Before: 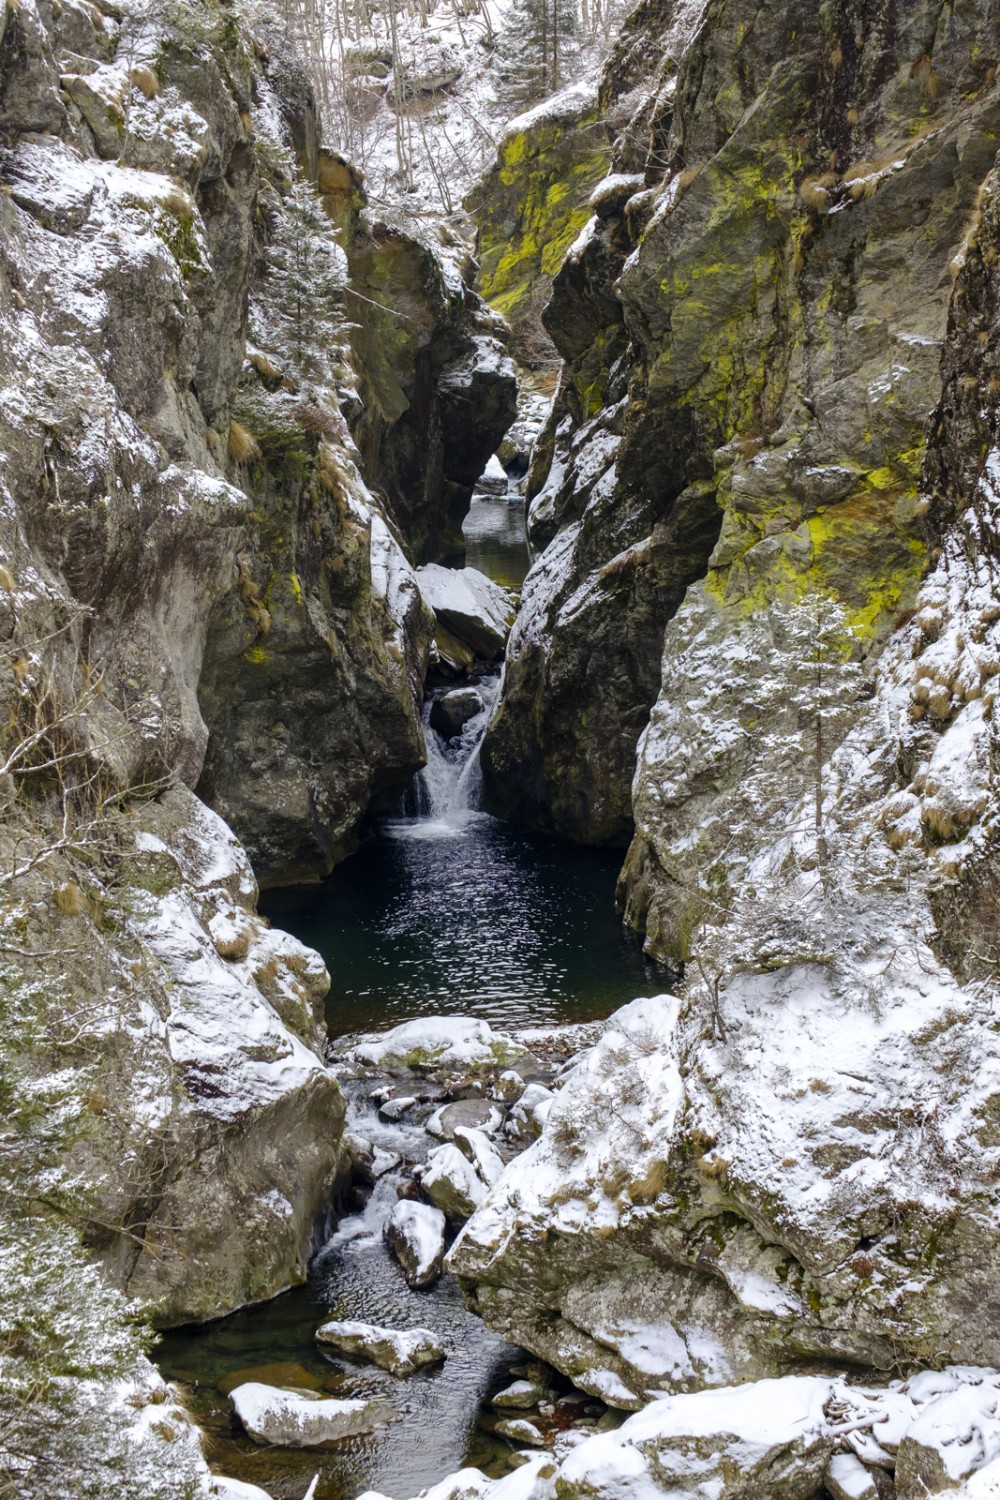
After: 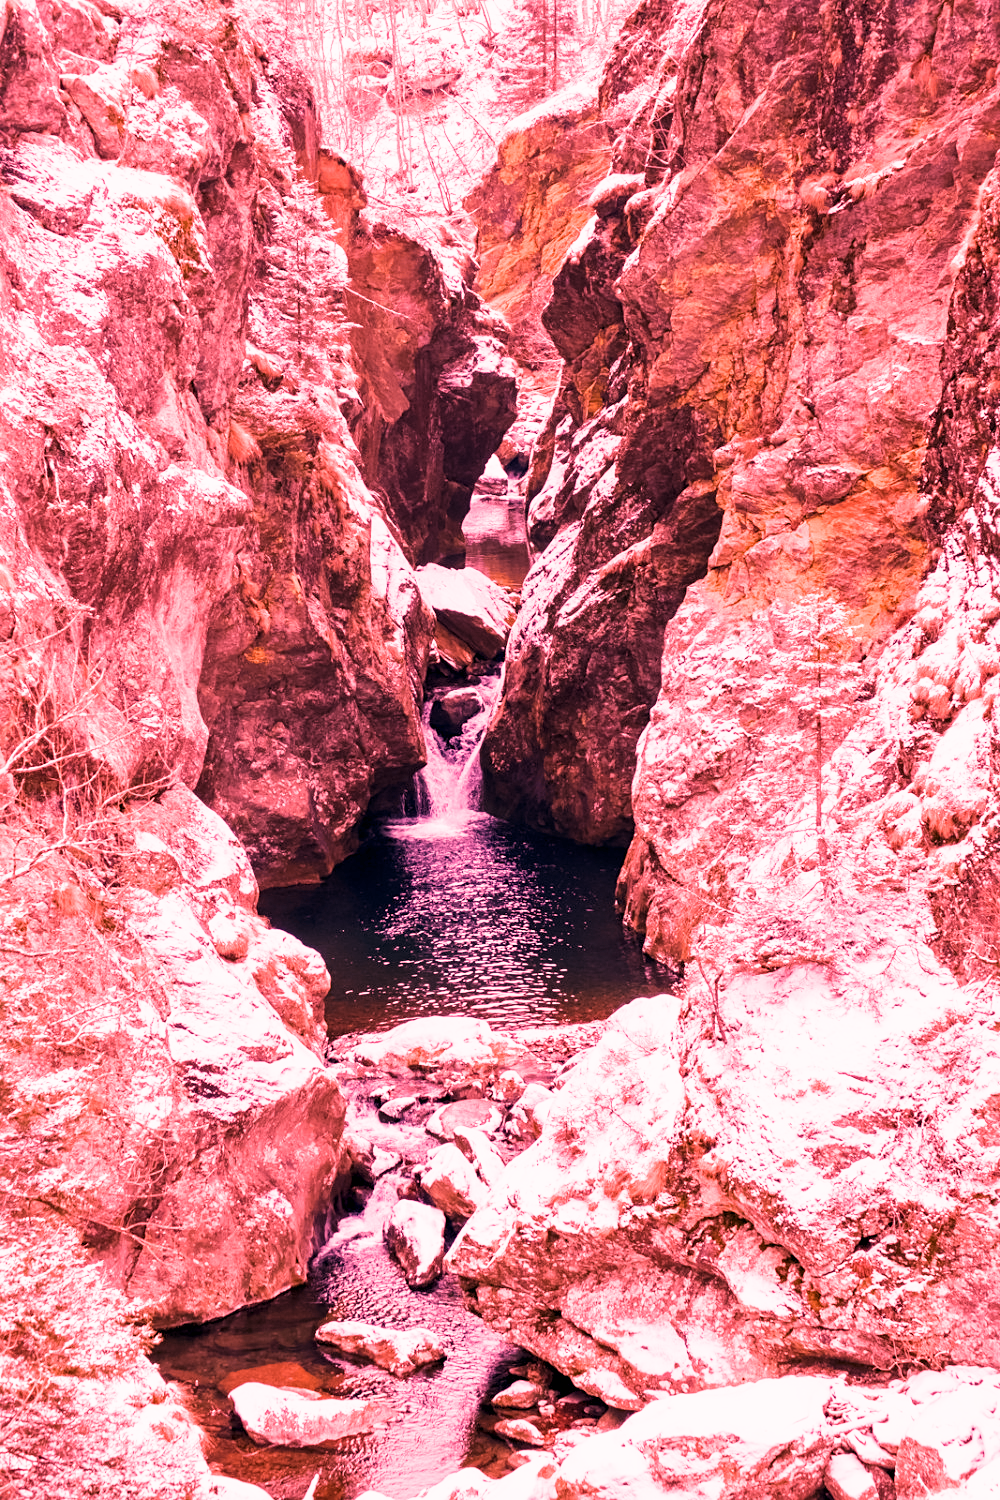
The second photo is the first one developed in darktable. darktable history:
contrast equalizer: octaves 7, y [[0.6 ×6], [0.55 ×6], [0 ×6], [0 ×6], [0 ×6]], mix 0.15
raw chromatic aberrations: on, module defaults
color calibration: illuminant F (fluorescent), F source F9 (Cool White Deluxe 4150 K) – high CRI, x 0.374, y 0.373, temperature 4158.34 K
denoise (profiled): strength 1.2, preserve shadows 1.8, a [-1, 0, 0], y [[0.5 ×7] ×4, [0 ×7], [0.5 ×7]], compensate highlight preservation false
sharpen: amount 0.2
white balance: red 2.9, blue 1.358
sigmoid "neutral gray": contrast 1.22, skew 0.65
